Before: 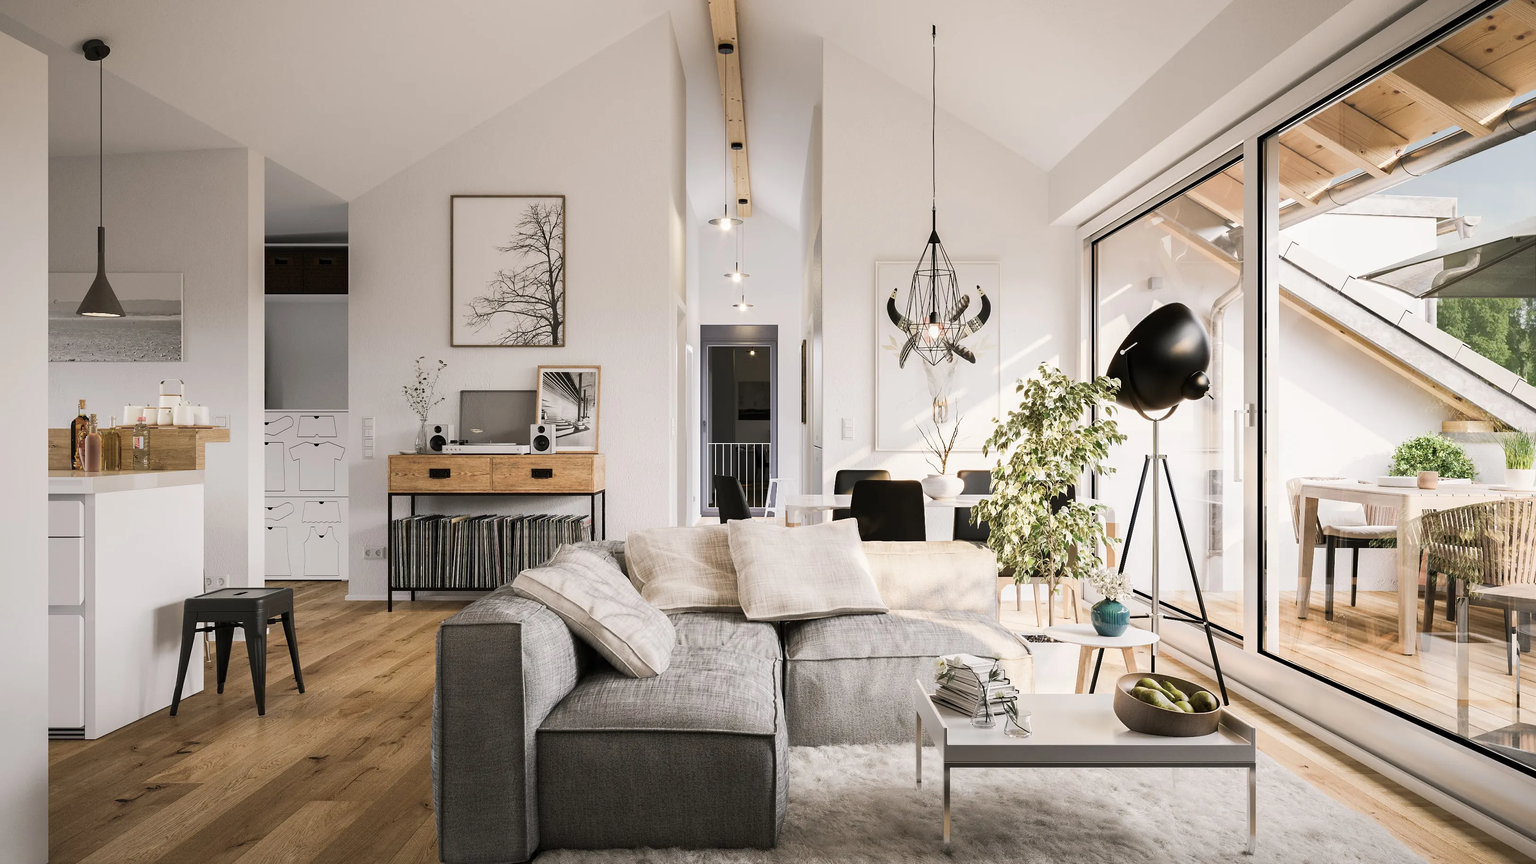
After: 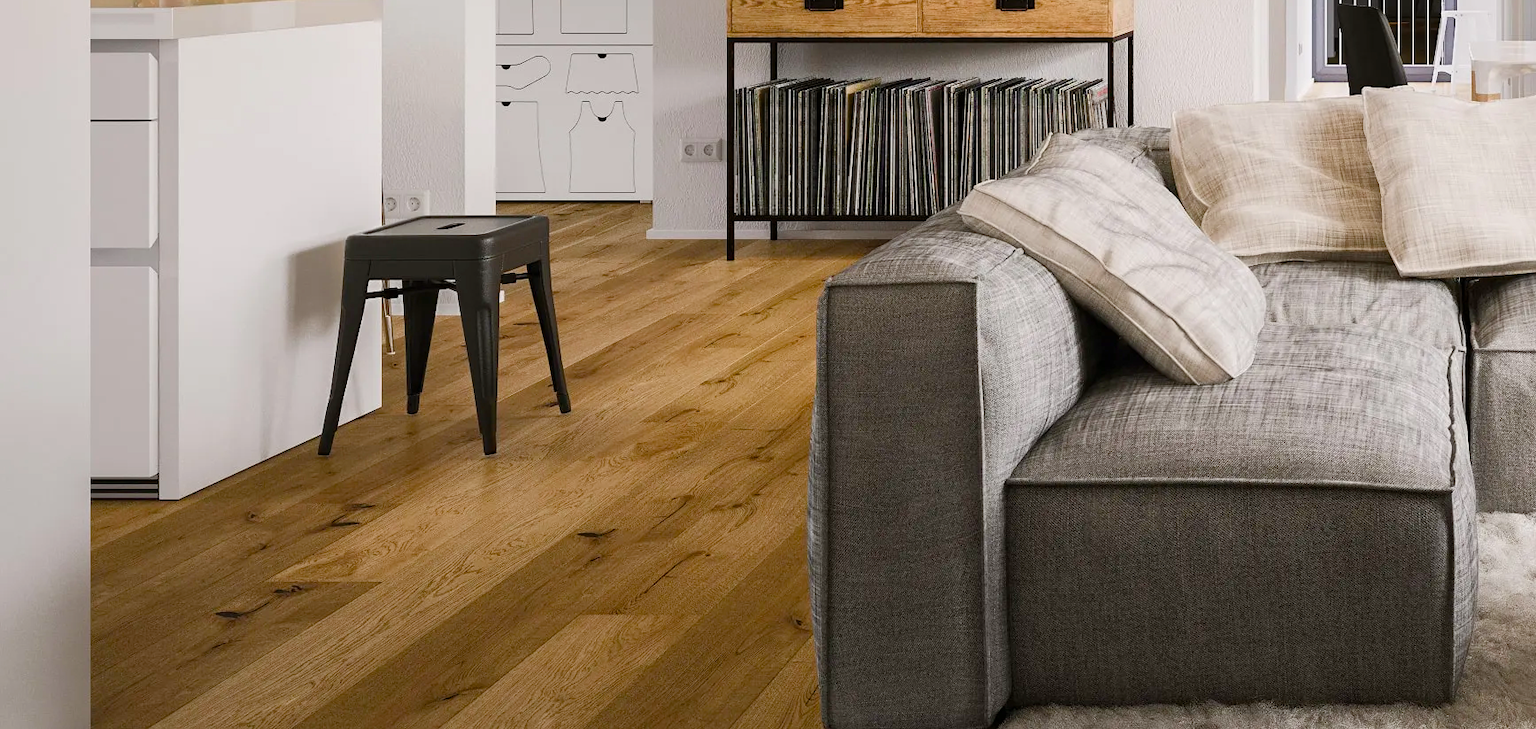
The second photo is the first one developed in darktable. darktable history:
crop and rotate: top 54.778%, right 46.61%, bottom 0.159%
color balance rgb: perceptual saturation grading › global saturation 35%, perceptual saturation grading › highlights -30%, perceptual saturation grading › shadows 35%, perceptual brilliance grading › global brilliance 3%, perceptual brilliance grading › highlights -3%, perceptual brilliance grading › shadows 3%
